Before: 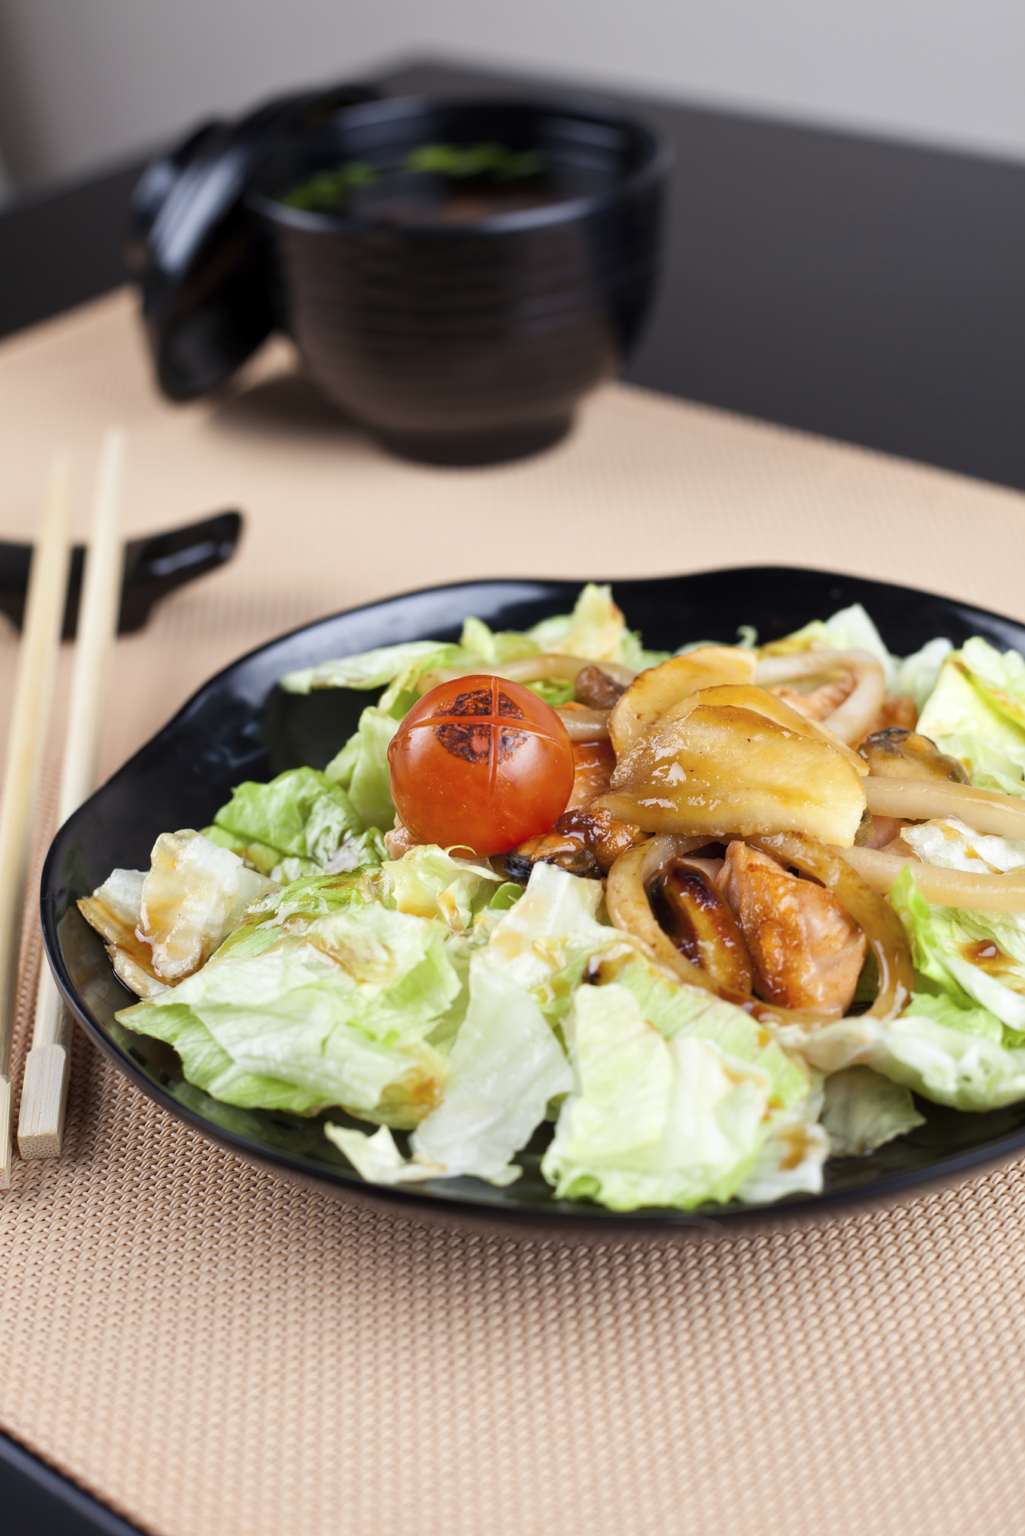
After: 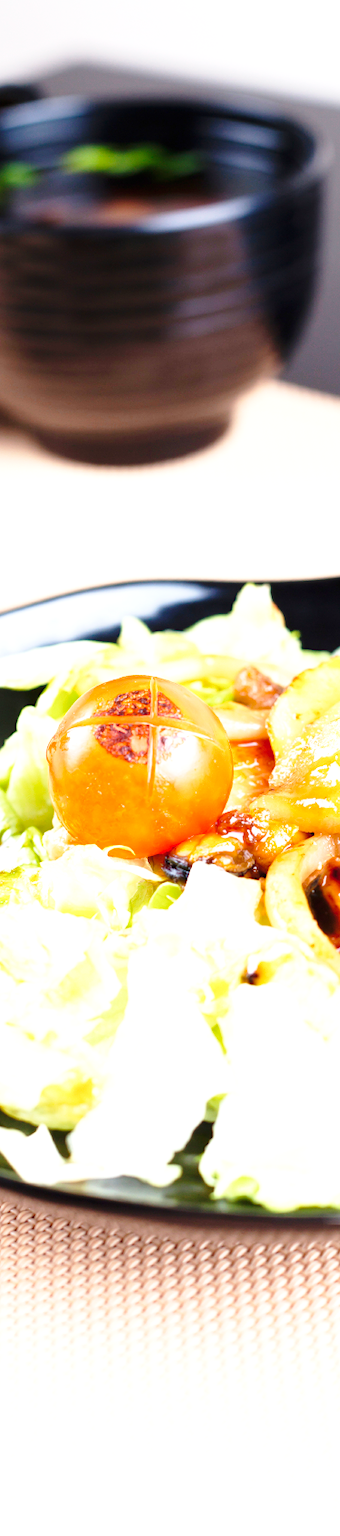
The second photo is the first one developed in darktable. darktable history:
base curve: curves: ch0 [(0, 0) (0.028, 0.03) (0.121, 0.232) (0.46, 0.748) (0.859, 0.968) (1, 1)], preserve colors none
exposure: black level correction 0, exposure 1.2 EV, compensate exposure bias true, compensate highlight preservation false
crop: left 33.36%, right 33.36%
